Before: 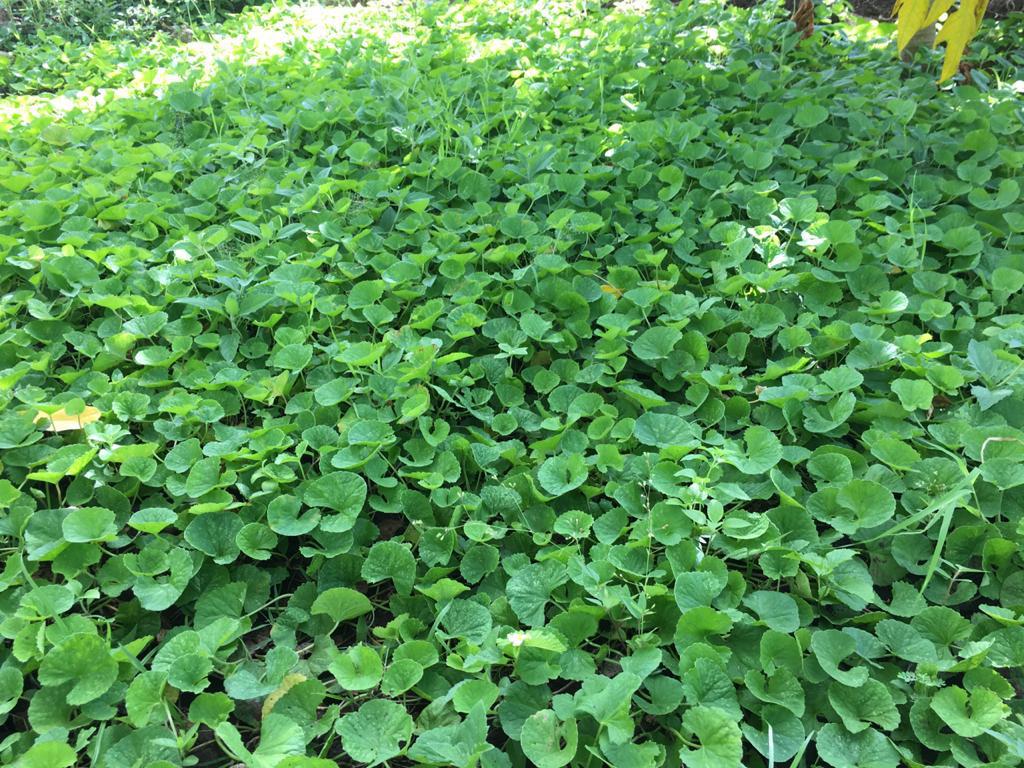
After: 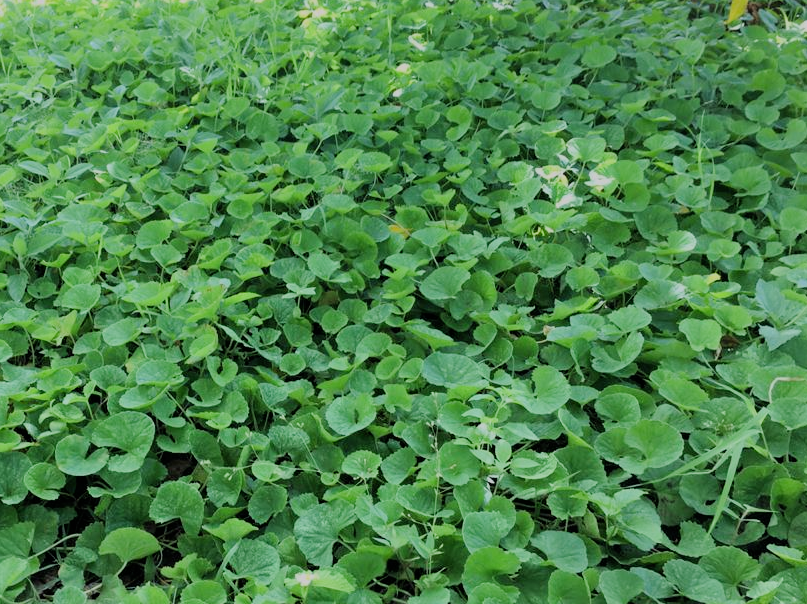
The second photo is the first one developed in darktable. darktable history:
crop and rotate: left 20.74%, top 7.912%, right 0.375%, bottom 13.378%
filmic rgb: black relative exposure -6.82 EV, white relative exposure 5.89 EV, hardness 2.71
